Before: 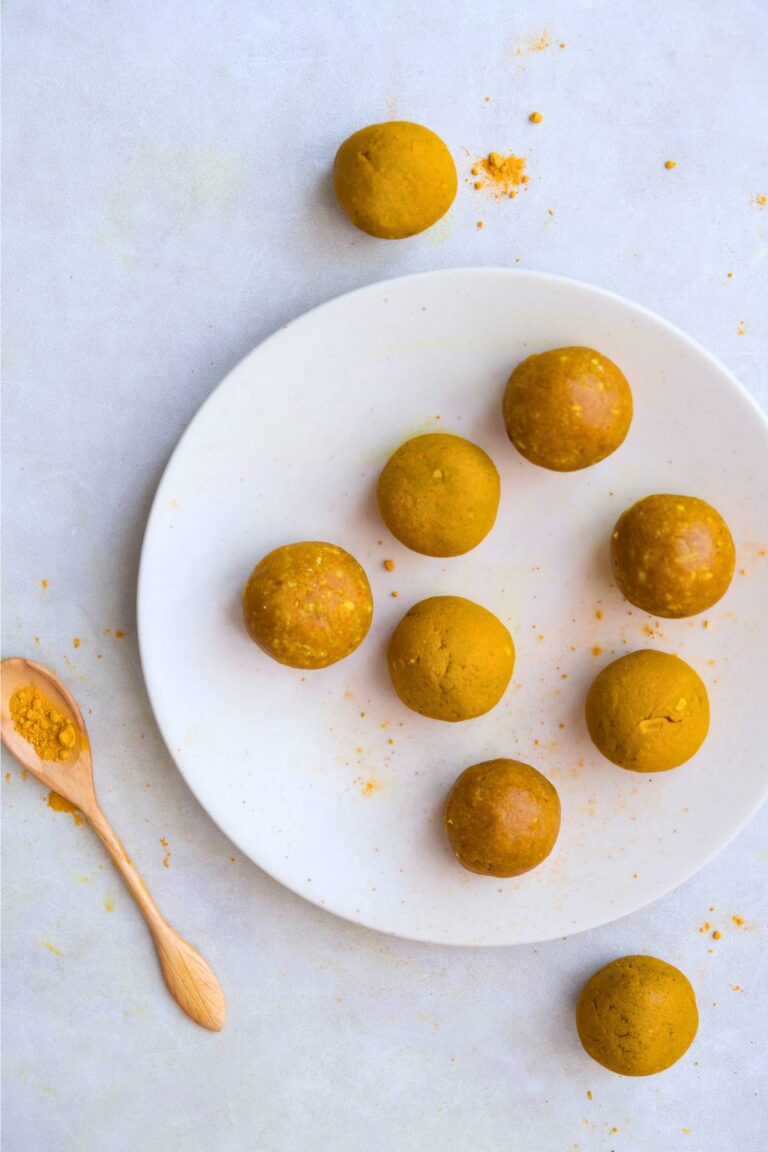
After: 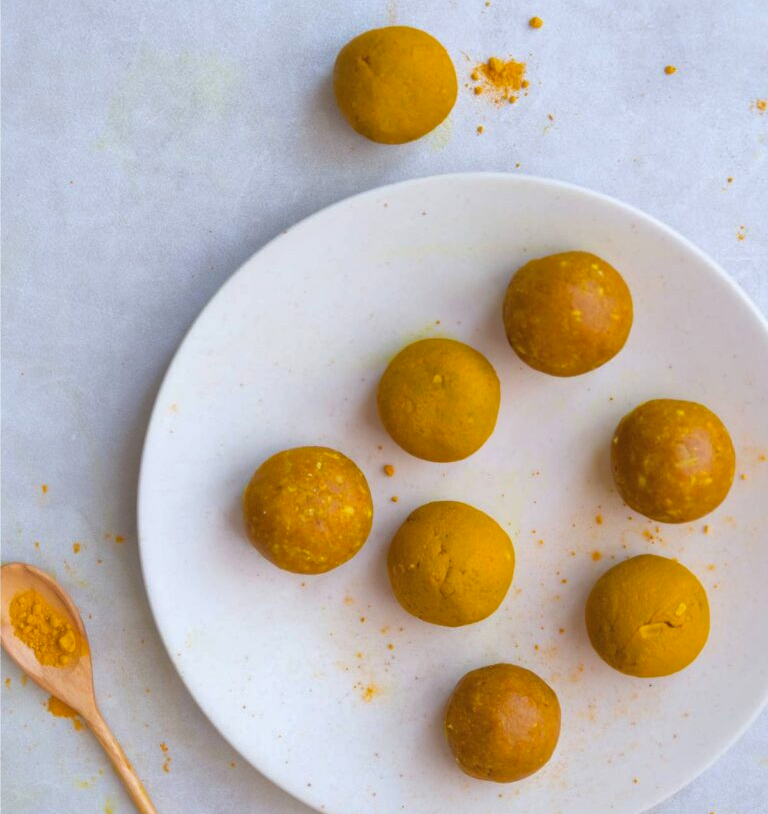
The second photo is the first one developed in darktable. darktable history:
shadows and highlights: on, module defaults
crop and rotate: top 8.293%, bottom 20.996%
